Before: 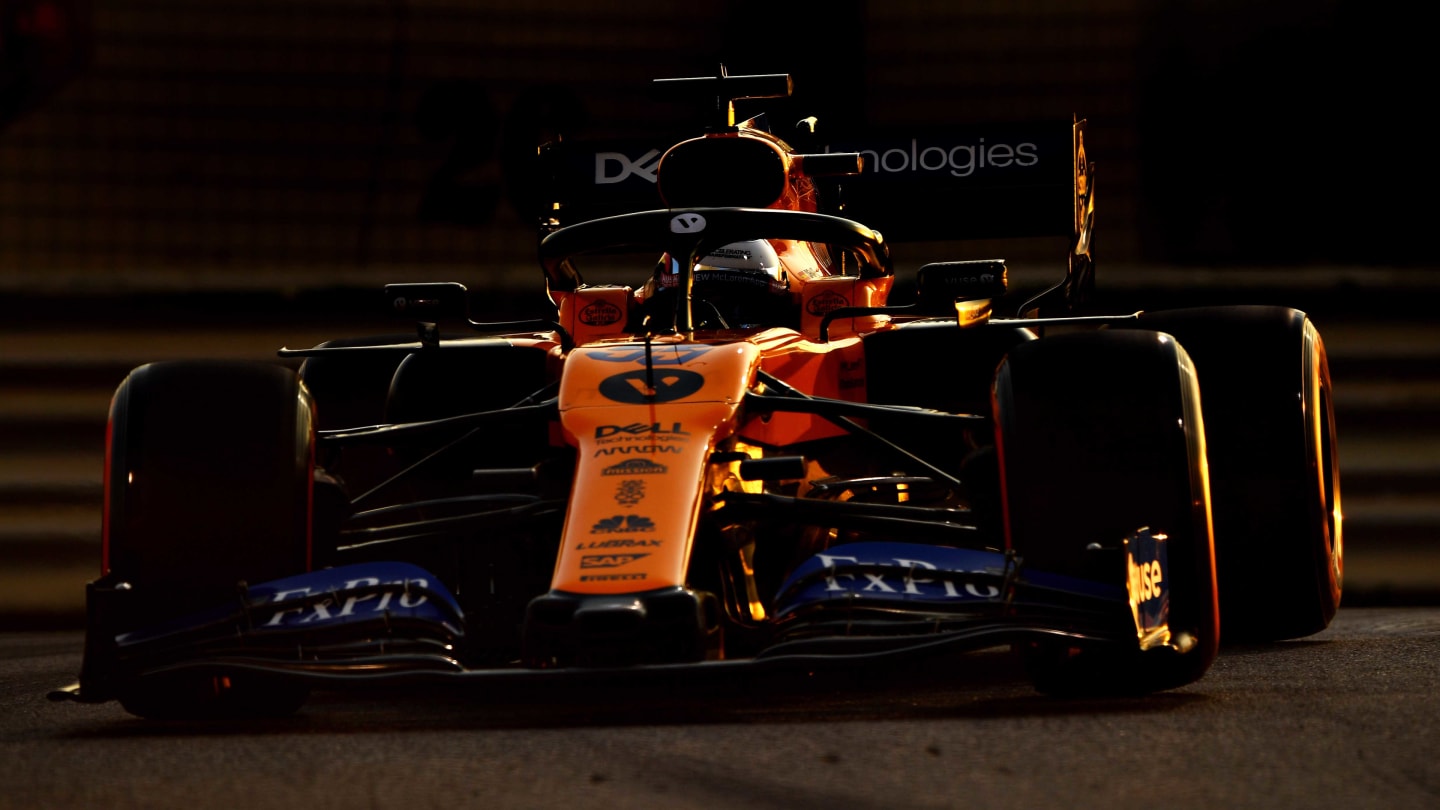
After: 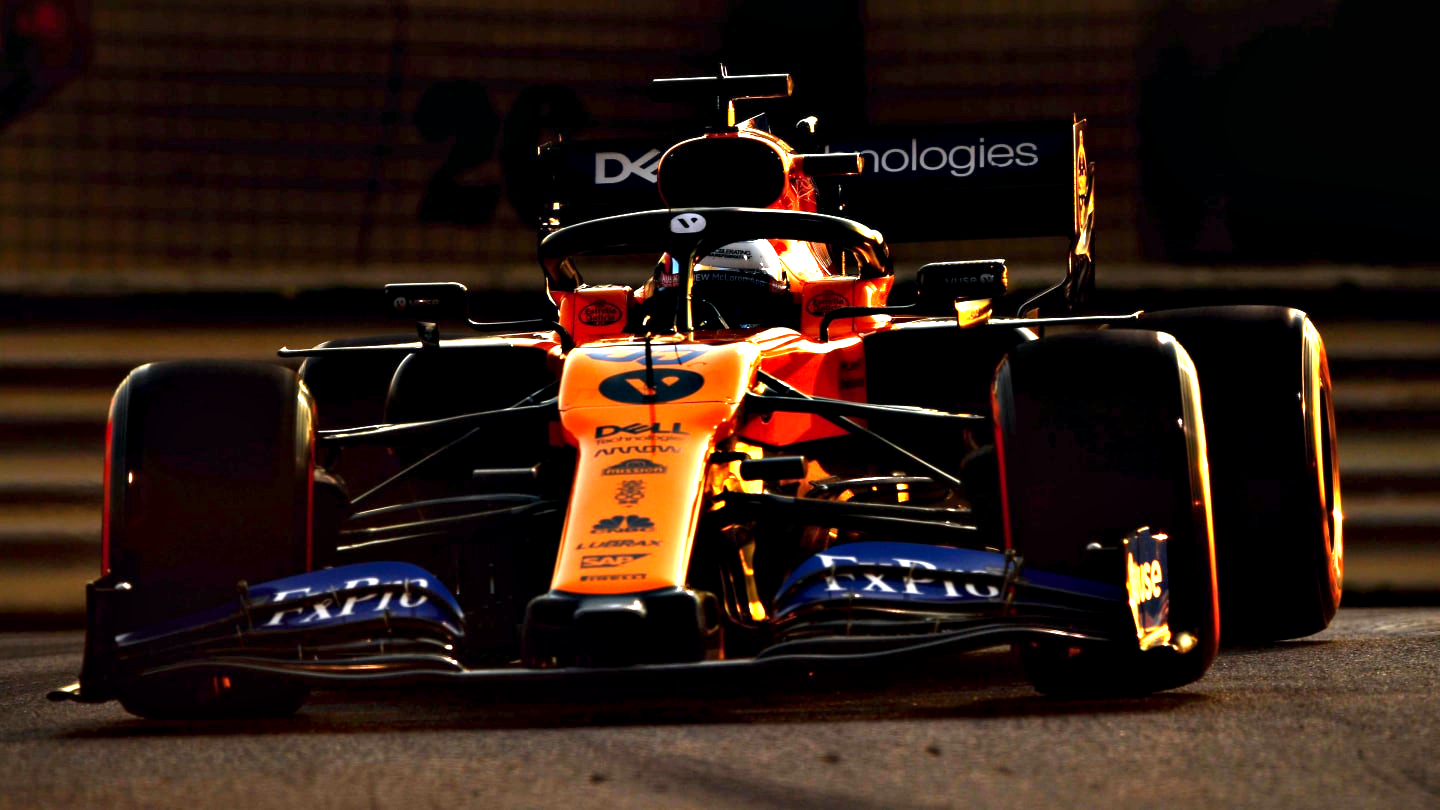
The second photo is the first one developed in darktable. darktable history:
contrast equalizer: octaves 7, y [[0.528, 0.548, 0.563, 0.562, 0.546, 0.526], [0.55 ×6], [0 ×6], [0 ×6], [0 ×6]]
exposure: black level correction 0, exposure 1.45 EV, compensate exposure bias true, compensate highlight preservation false
